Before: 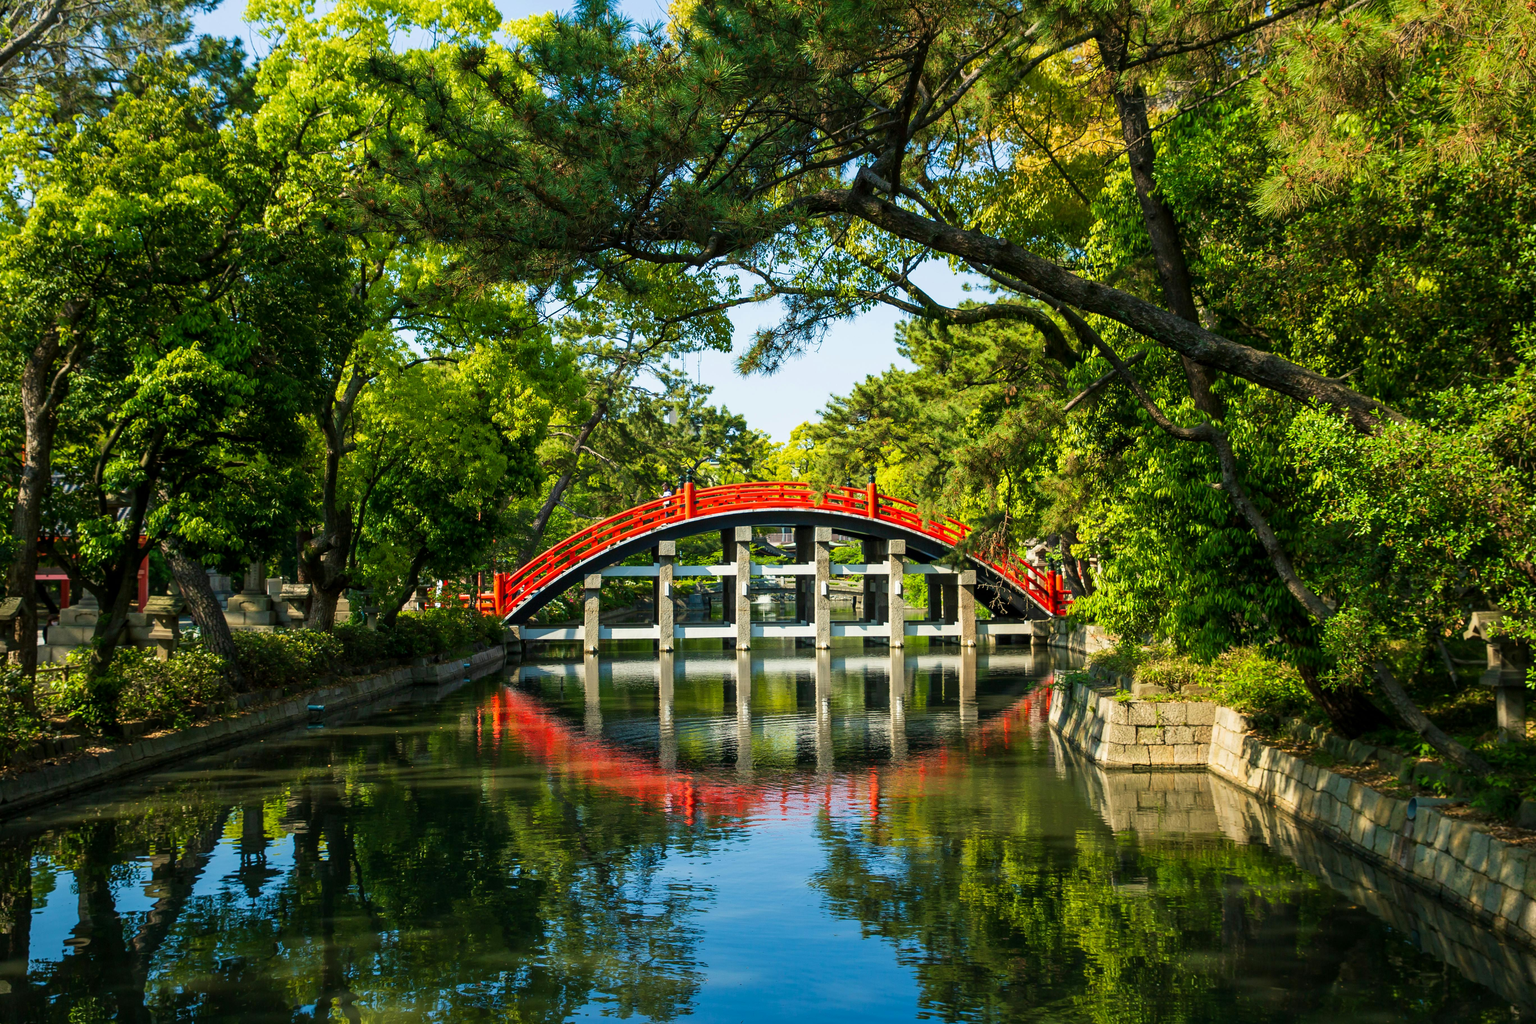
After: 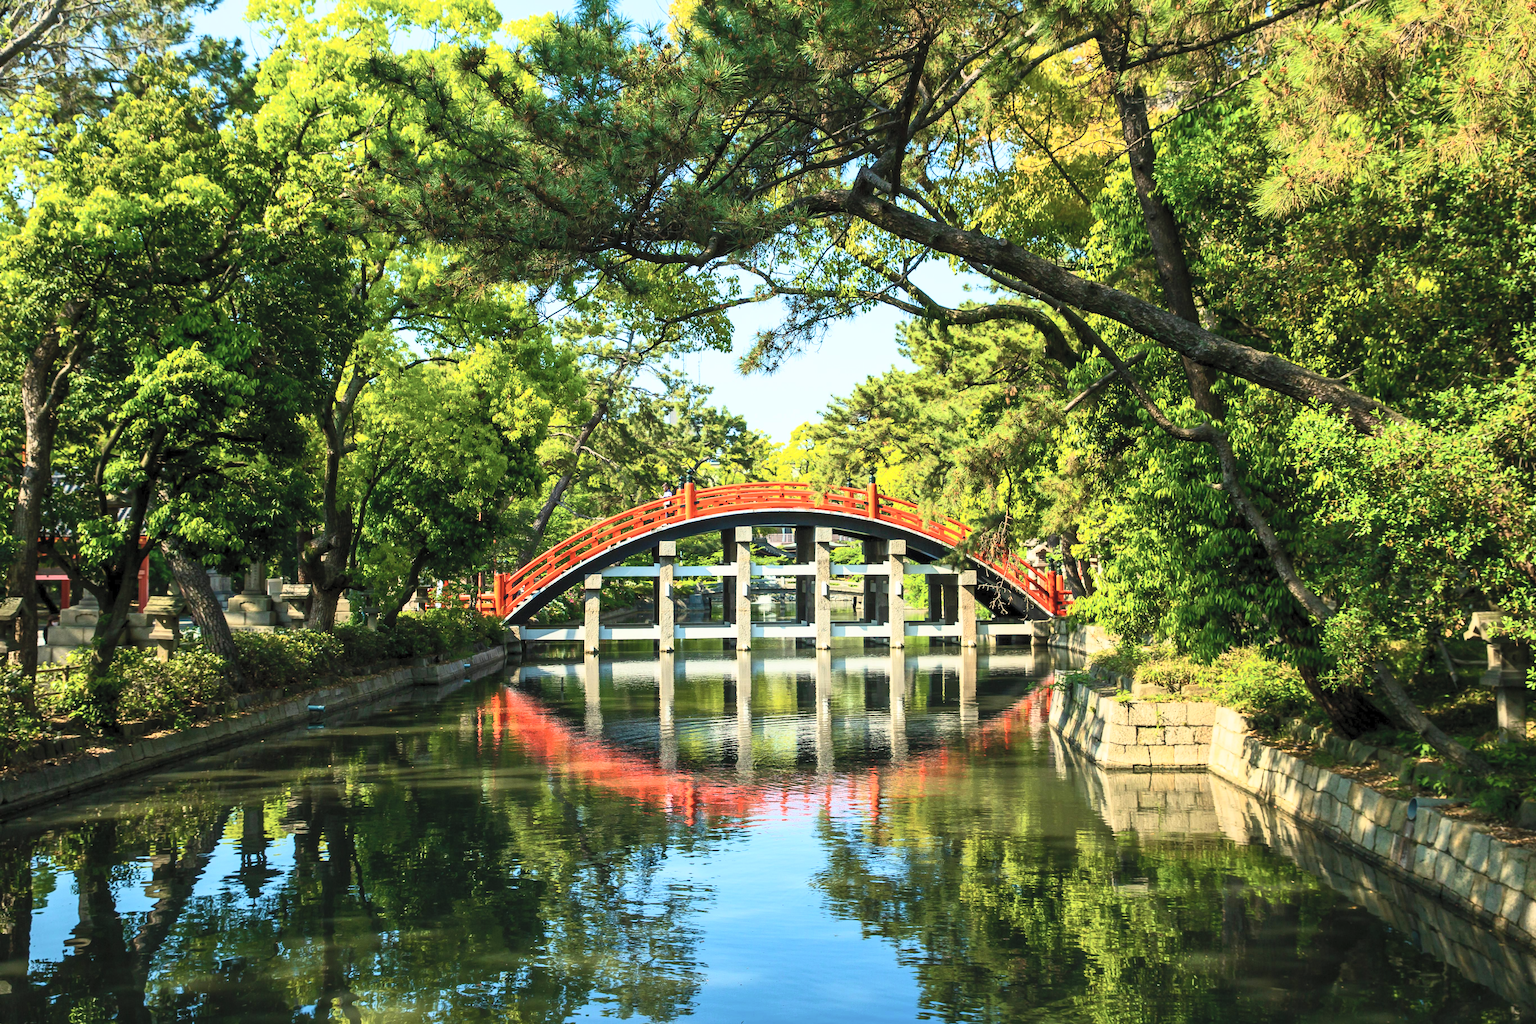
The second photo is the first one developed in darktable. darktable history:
contrast brightness saturation: contrast 0.374, brightness 0.52
